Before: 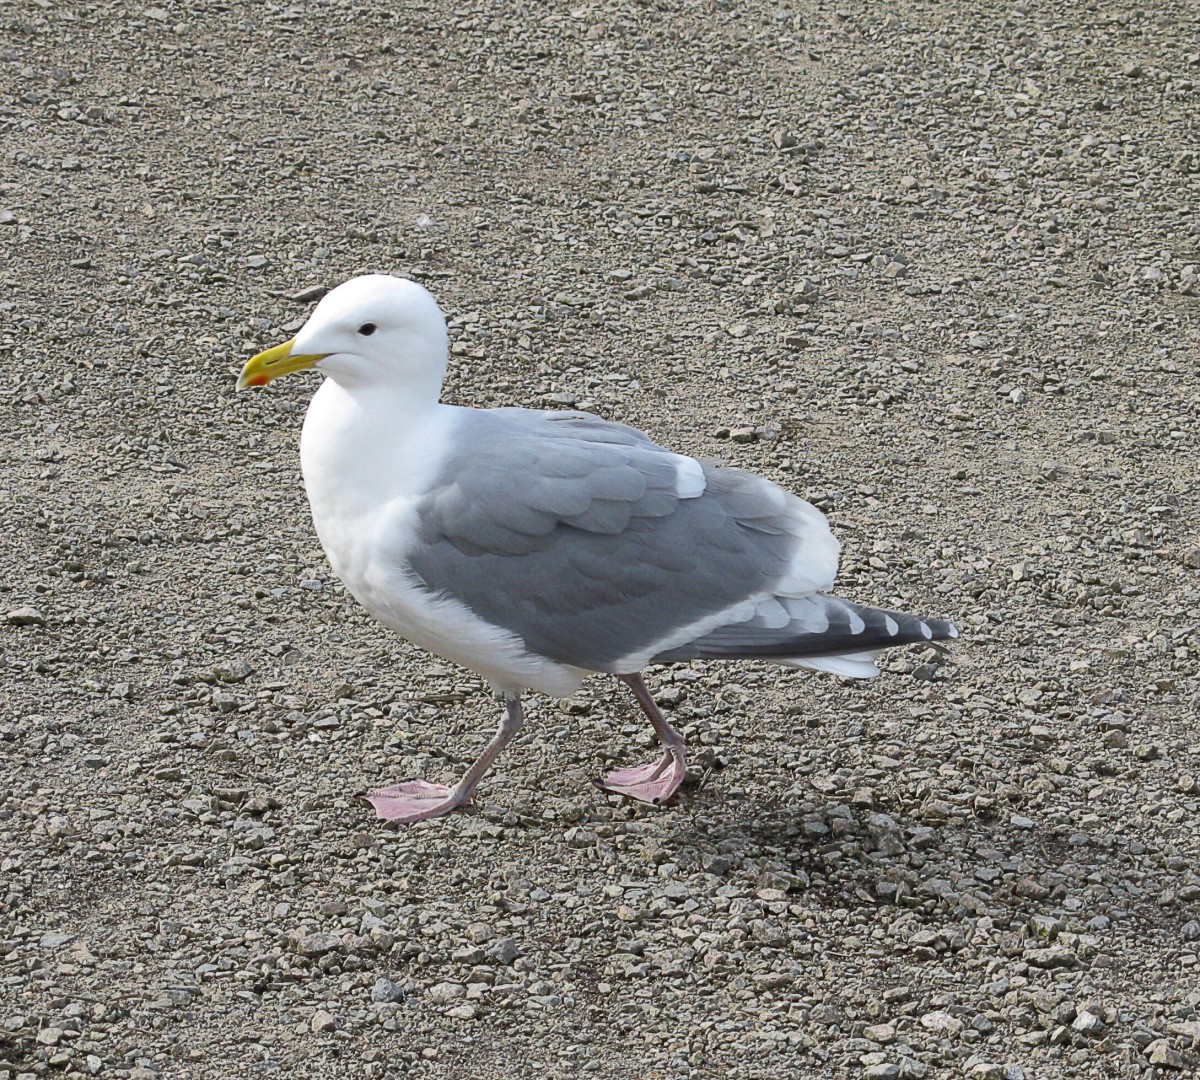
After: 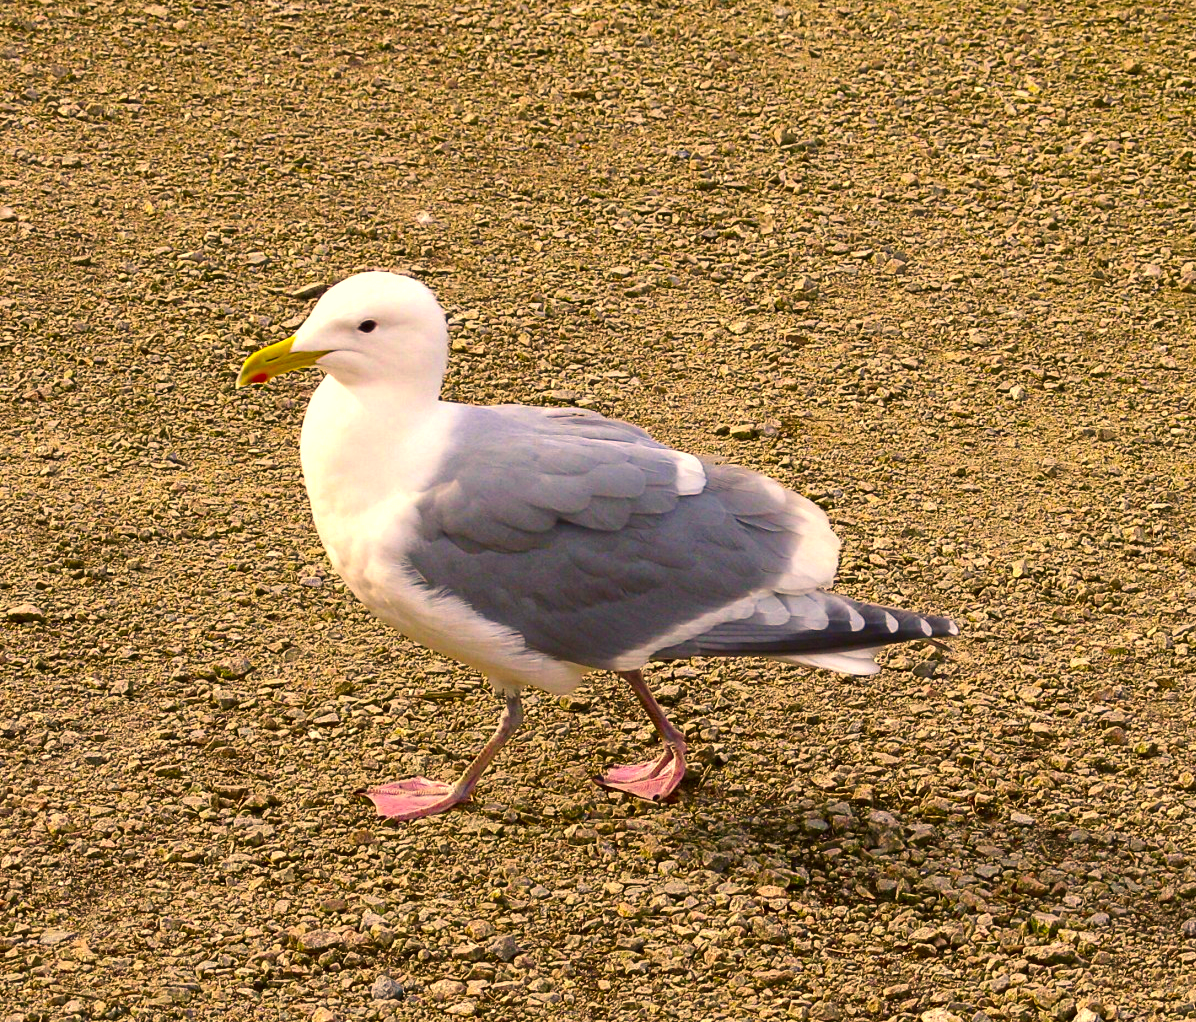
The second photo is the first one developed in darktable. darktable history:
exposure: black level correction 0, exposure 0.498 EV, compensate highlight preservation false
color balance rgb: perceptual saturation grading › global saturation 29.923%, perceptual brilliance grading › mid-tones 9.939%, perceptual brilliance grading › shadows 15.399%, global vibrance 45.257%
contrast brightness saturation: brightness -0.25, saturation 0.204
crop: top 0.3%, right 0.266%, bottom 5.064%
color correction: highlights a* 18.63, highlights b* 35.38, shadows a* 1.34, shadows b* 6.69, saturation 1.01
